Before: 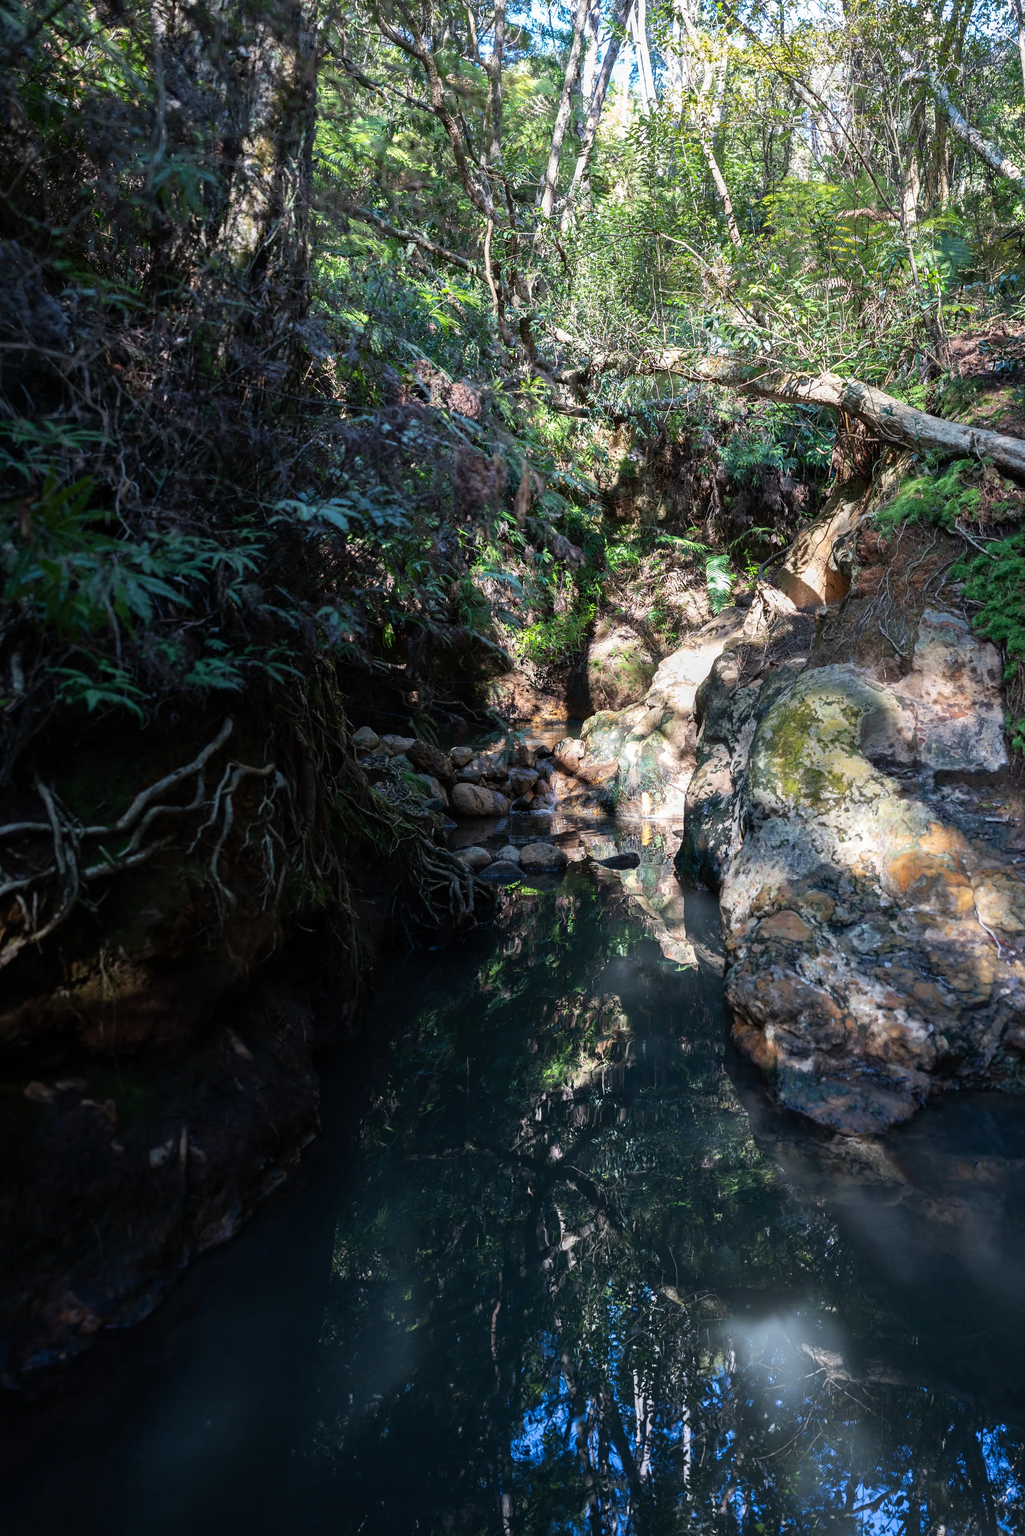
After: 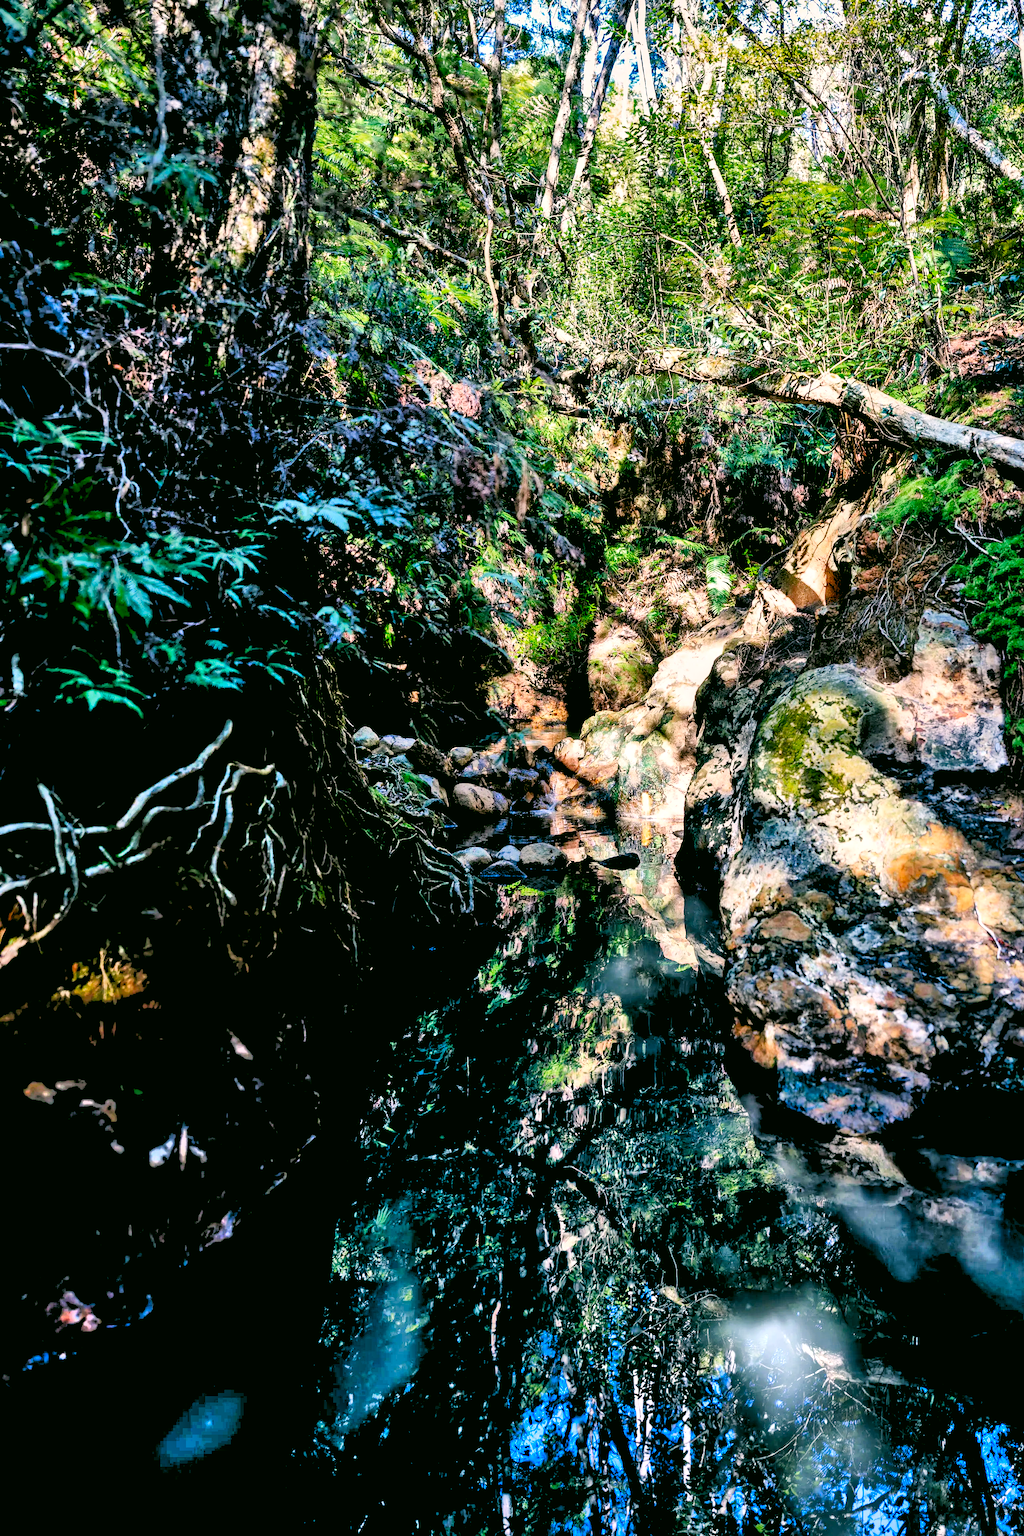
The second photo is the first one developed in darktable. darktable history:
contrast brightness saturation: contrast 0.28
exposure: exposure 0.2 EV, compensate highlight preservation false
tone curve: curves: ch0 [(0, 0) (0.004, 0.001) (0.133, 0.112) (0.325, 0.362) (0.832, 0.893) (1, 1)], color space Lab, linked channels, preserve colors none
color correction: highlights a* 4.02, highlights b* 4.98, shadows a* -7.55, shadows b* 4.98
contrast equalizer: y [[0.601, 0.6, 0.598, 0.598, 0.6, 0.601], [0.5 ×6], [0.5 ×6], [0 ×6], [0 ×6]]
levels: levels [0.072, 0.414, 0.976]
shadows and highlights: soften with gaussian
local contrast: mode bilateral grid, contrast 25, coarseness 60, detail 151%, midtone range 0.2
tone mapping: contrast compression 1.5, spatial extent 10 | blend: blend mode average, opacity 100%; mask: uniform (no mask)
color zones: curves: ch0 [(0, 0.425) (0.143, 0.422) (0.286, 0.42) (0.429, 0.419) (0.571, 0.419) (0.714, 0.42) (0.857, 0.422) (1, 0.425)]; ch1 [(0, 0.666) (0.143, 0.669) (0.286, 0.671) (0.429, 0.67) (0.571, 0.67) (0.714, 0.67) (0.857, 0.67) (1, 0.666)]
